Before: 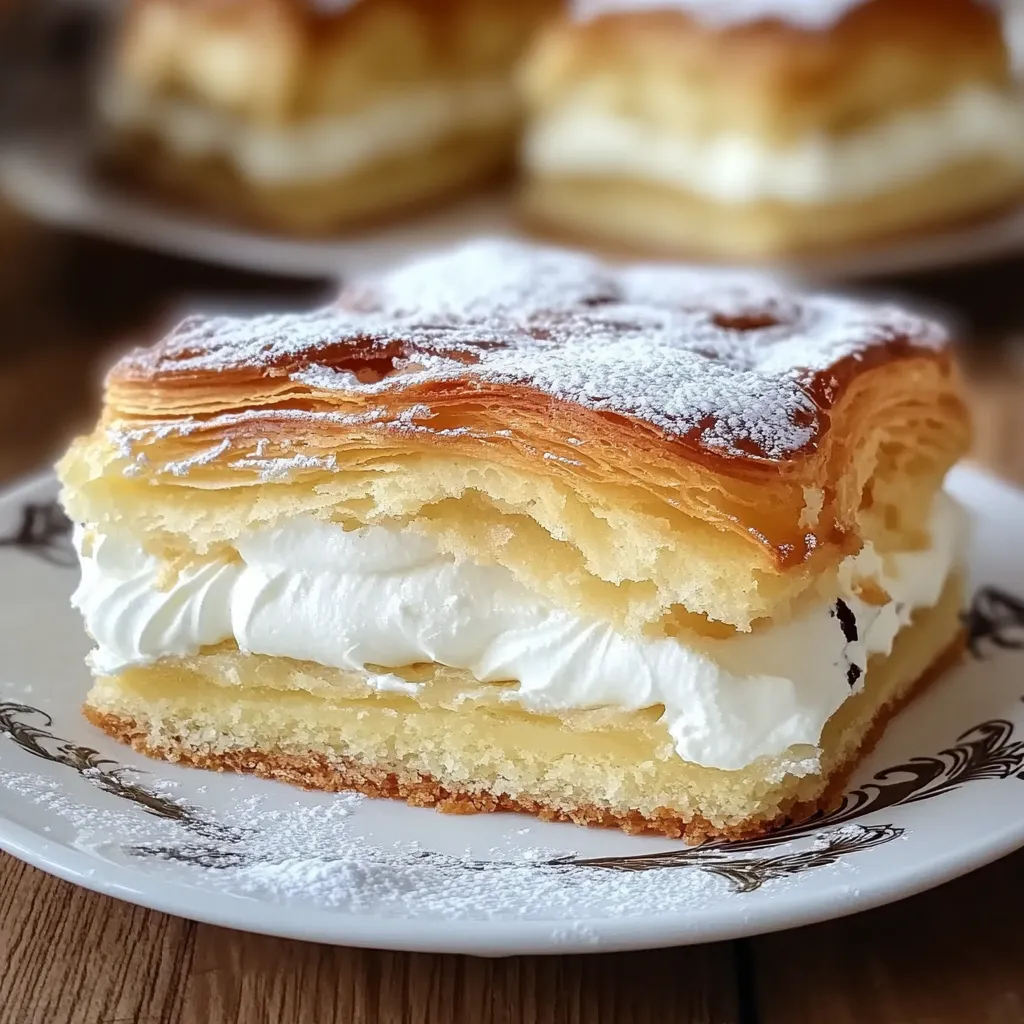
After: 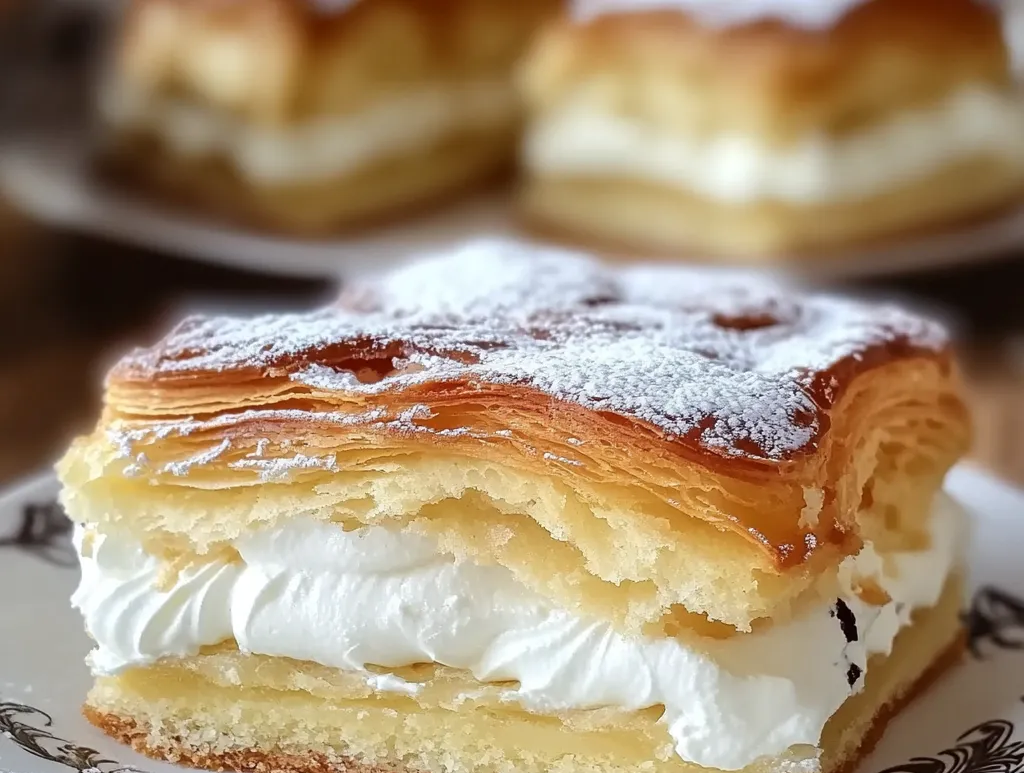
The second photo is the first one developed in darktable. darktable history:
crop: bottom 24.446%
tone equalizer: edges refinement/feathering 500, mask exposure compensation -1.57 EV, preserve details no
